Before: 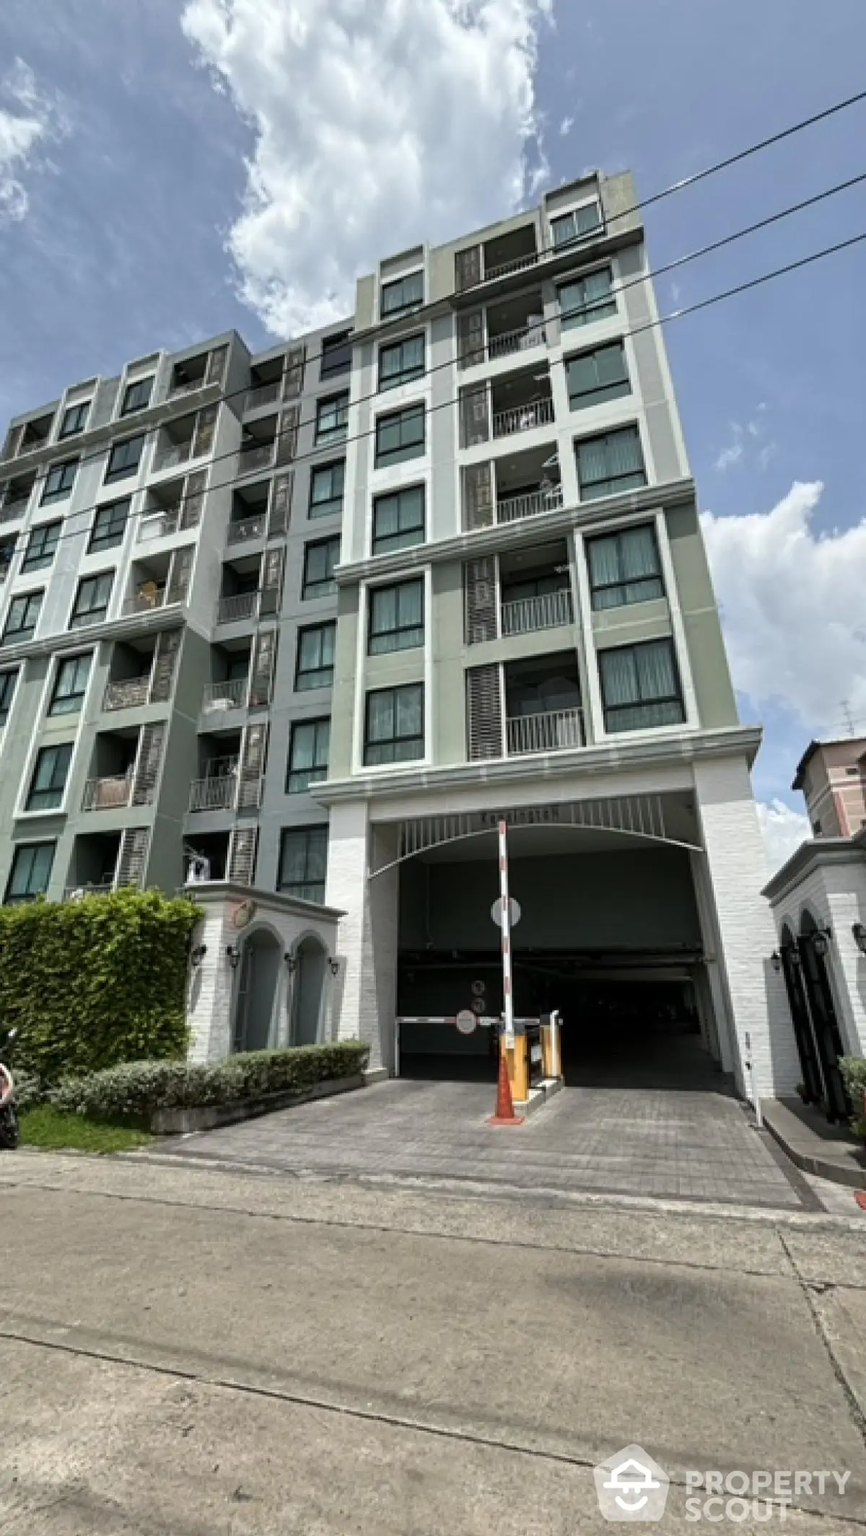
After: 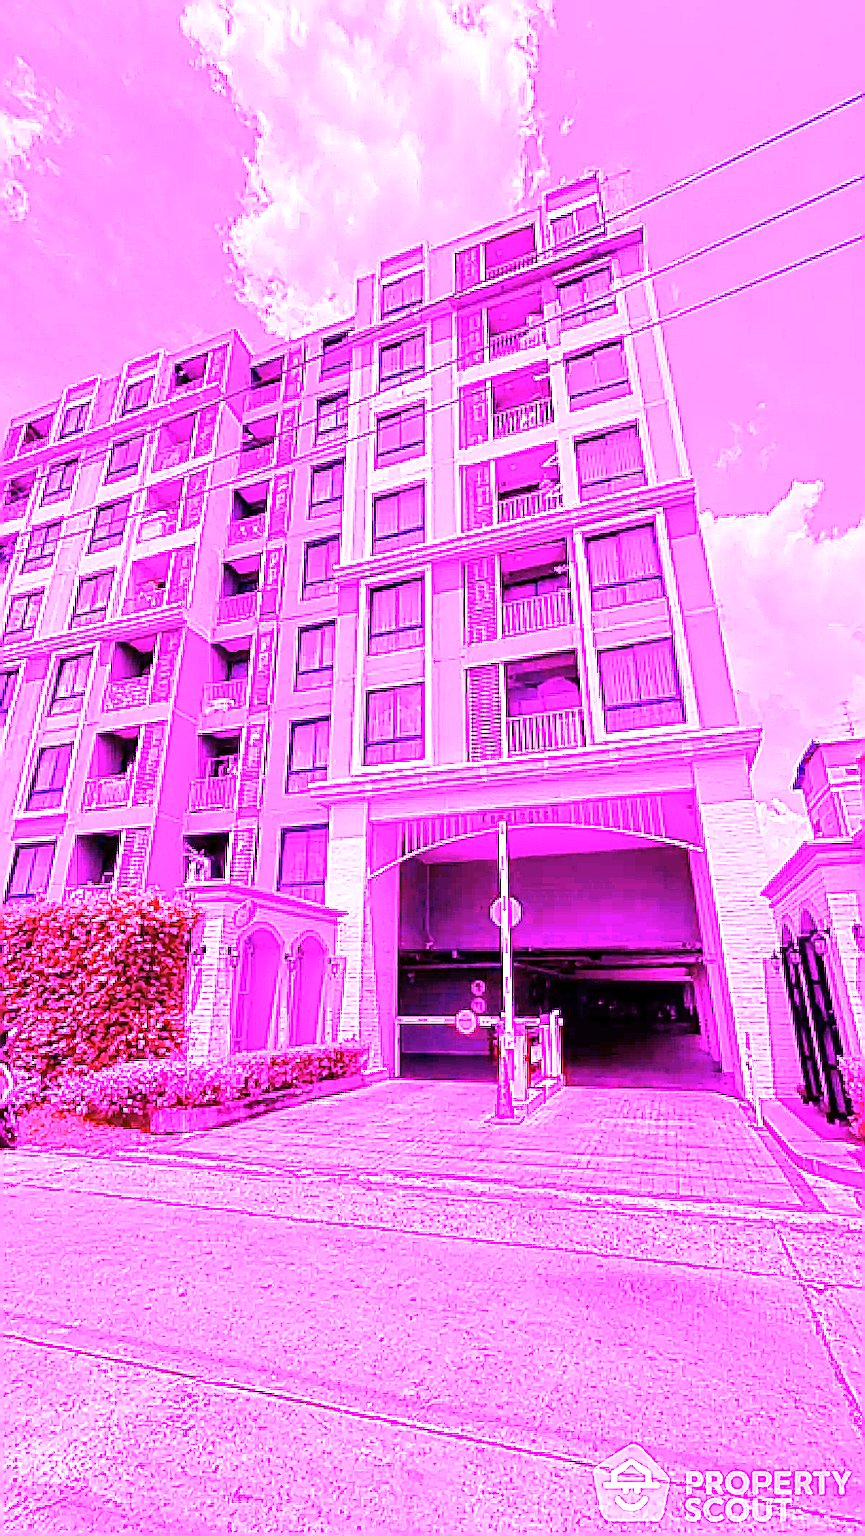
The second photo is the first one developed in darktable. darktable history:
white balance: red 8, blue 8
sharpen: on, module defaults
tone equalizer: on, module defaults
